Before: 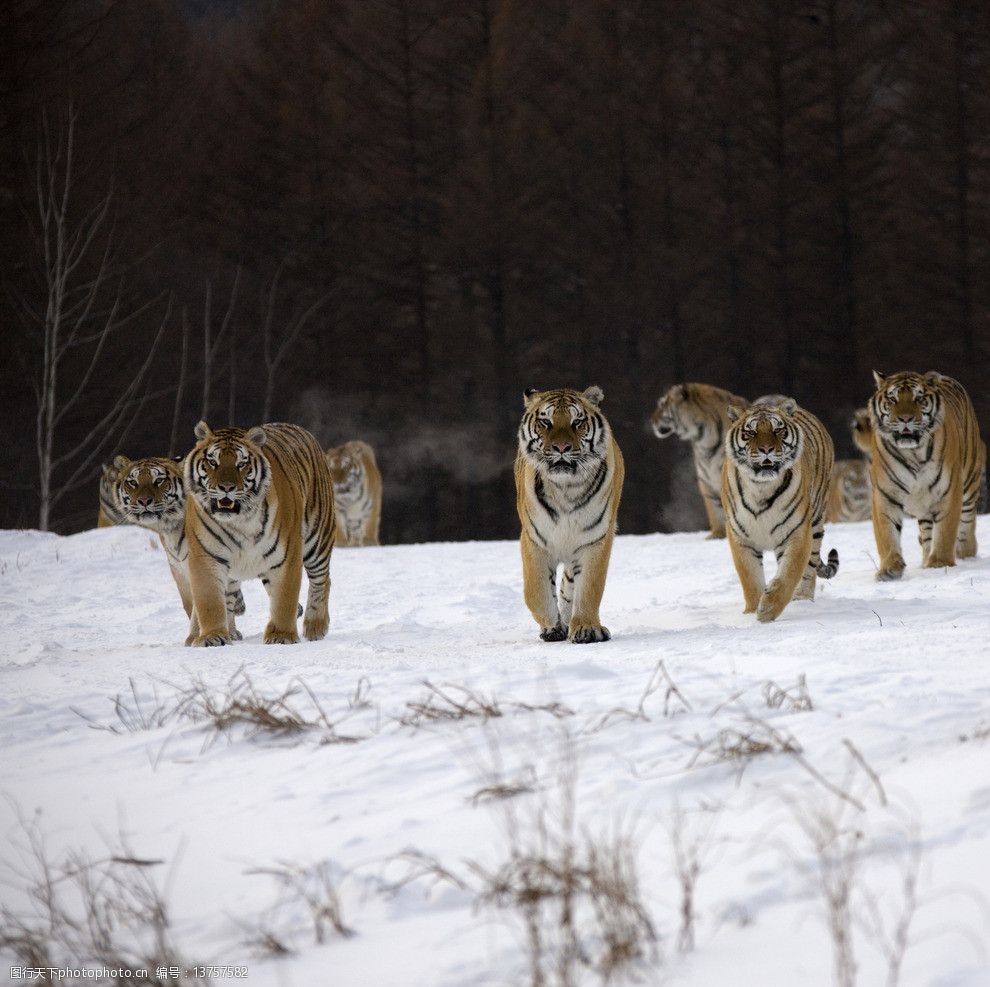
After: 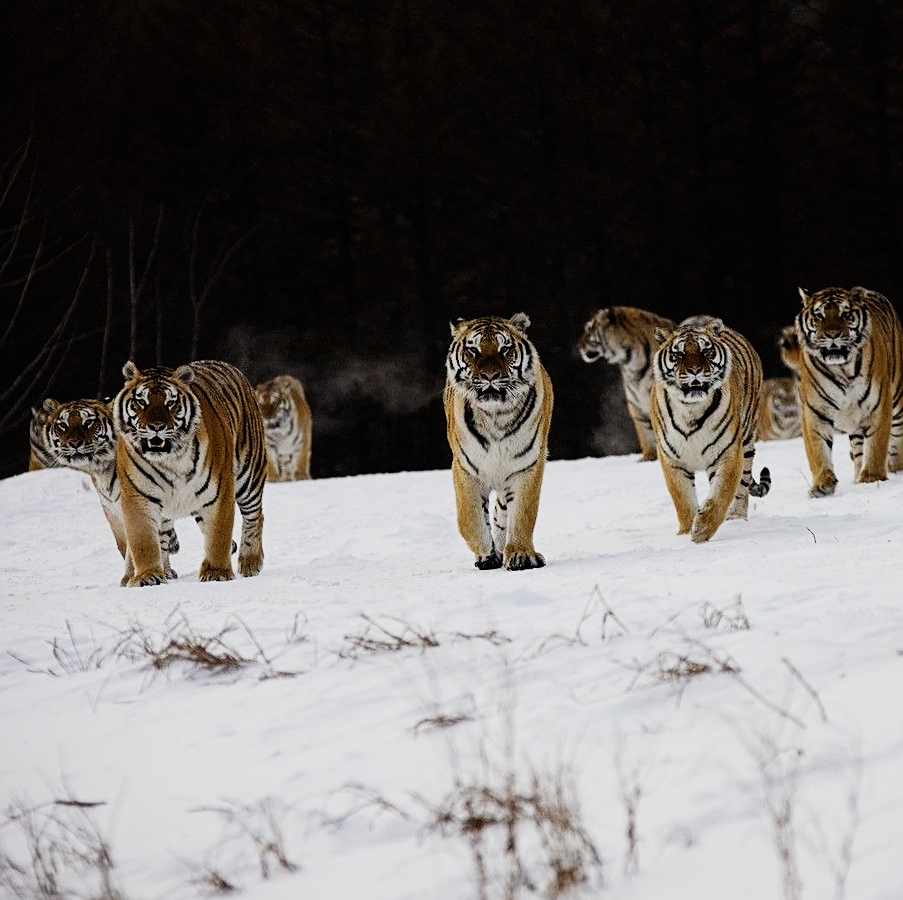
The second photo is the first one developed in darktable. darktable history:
sharpen: on, module defaults
crop and rotate: angle 1.96°, left 5.673%, top 5.673%
sigmoid: contrast 1.81, skew -0.21, preserve hue 0%, red attenuation 0.1, red rotation 0.035, green attenuation 0.1, green rotation -0.017, blue attenuation 0.15, blue rotation -0.052, base primaries Rec2020
